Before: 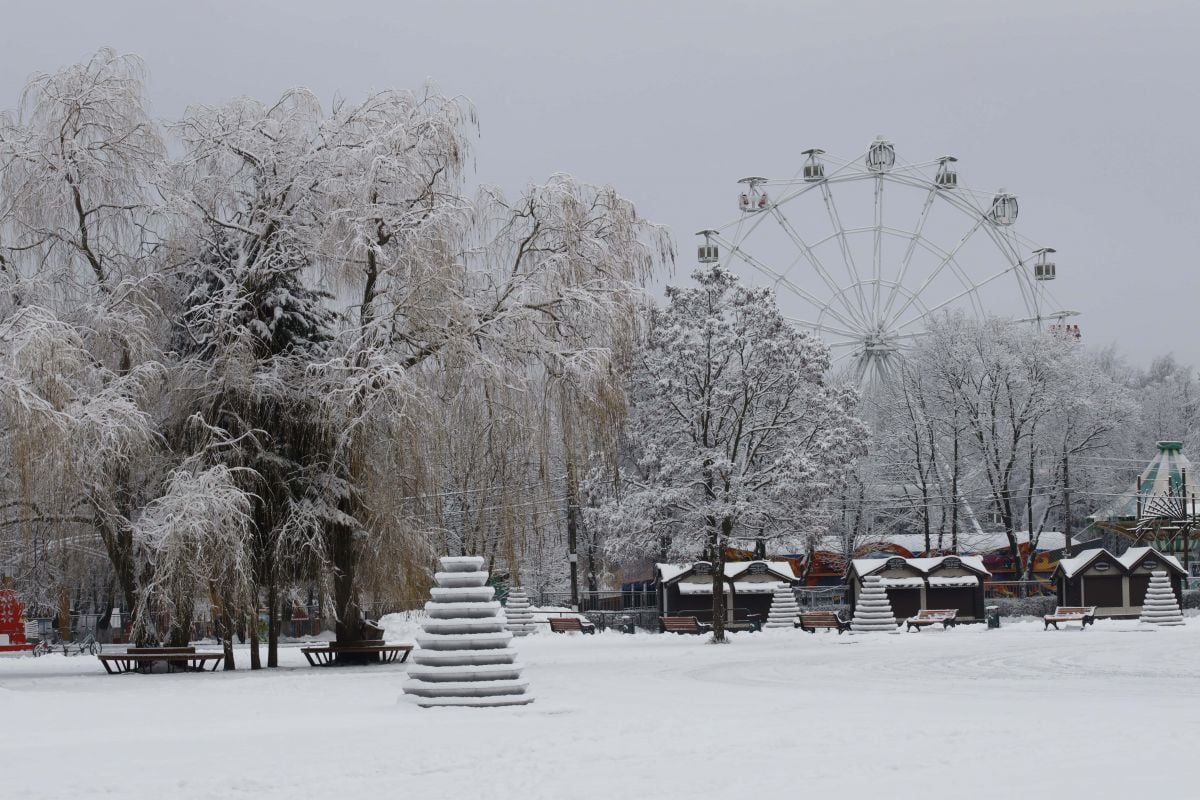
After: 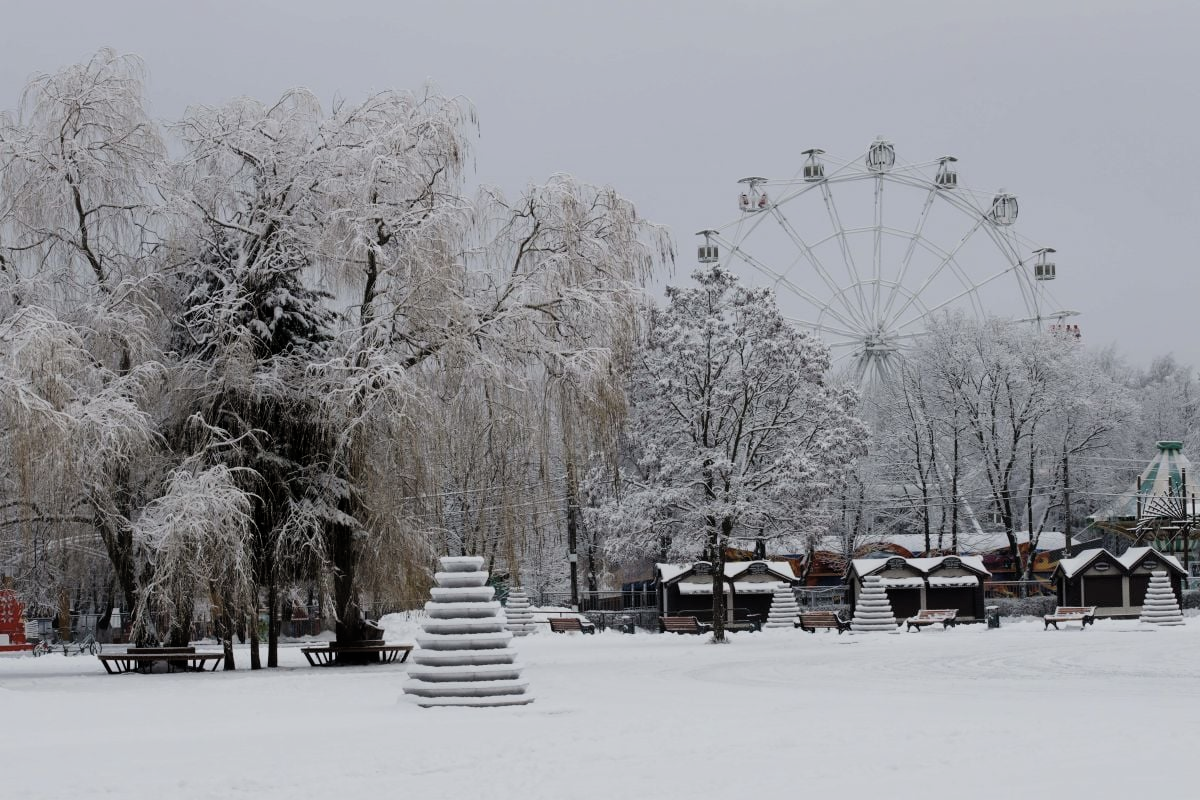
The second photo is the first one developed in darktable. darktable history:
filmic rgb: middle gray luminance 9.04%, black relative exposure -10.57 EV, white relative exposure 3.44 EV, target black luminance 0%, hardness 5.98, latitude 59.58%, contrast 1.088, highlights saturation mix 5.92%, shadows ↔ highlights balance 28.41%
color zones: curves: ch0 [(0, 0.558) (0.143, 0.559) (0.286, 0.529) (0.429, 0.505) (0.571, 0.5) (0.714, 0.5) (0.857, 0.5) (1, 0.558)]; ch1 [(0, 0.469) (0.01, 0.469) (0.12, 0.446) (0.248, 0.469) (0.5, 0.5) (0.748, 0.5) (0.99, 0.469) (1, 0.469)]
